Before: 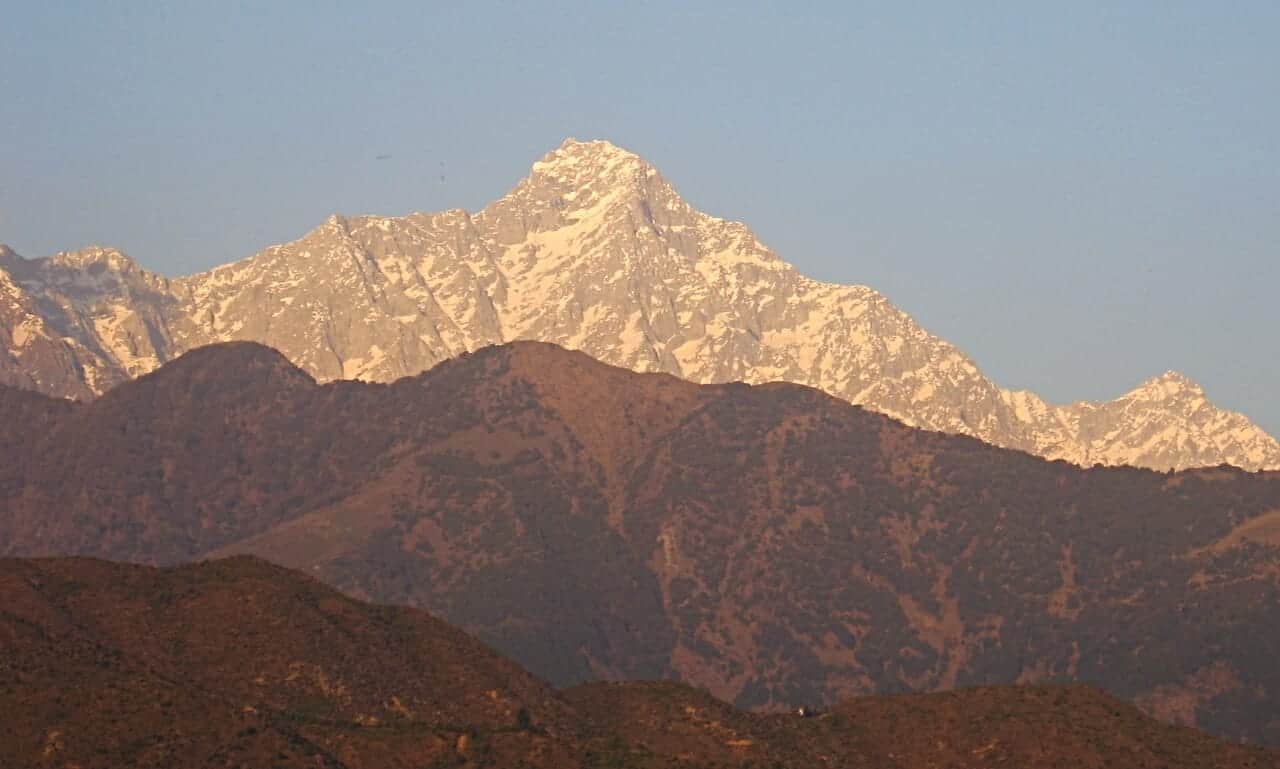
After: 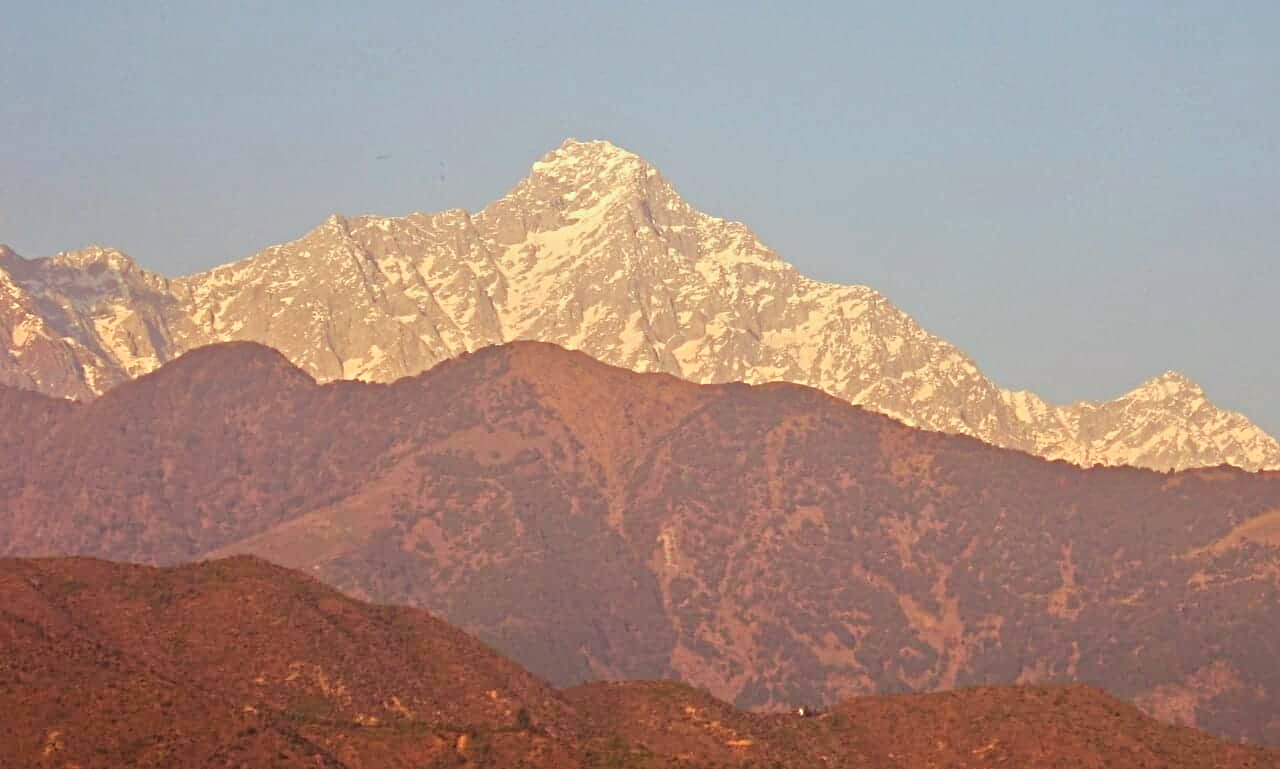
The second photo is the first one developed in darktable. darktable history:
tone equalizer: -7 EV 0.15 EV, -6 EV 0.6 EV, -5 EV 1.15 EV, -4 EV 1.33 EV, -3 EV 1.15 EV, -2 EV 0.6 EV, -1 EV 0.15 EV, mask exposure compensation -0.5 EV
color correction: highlights a* -7.23, highlights b* -0.161, shadows a* 20.08, shadows b* 11.73
